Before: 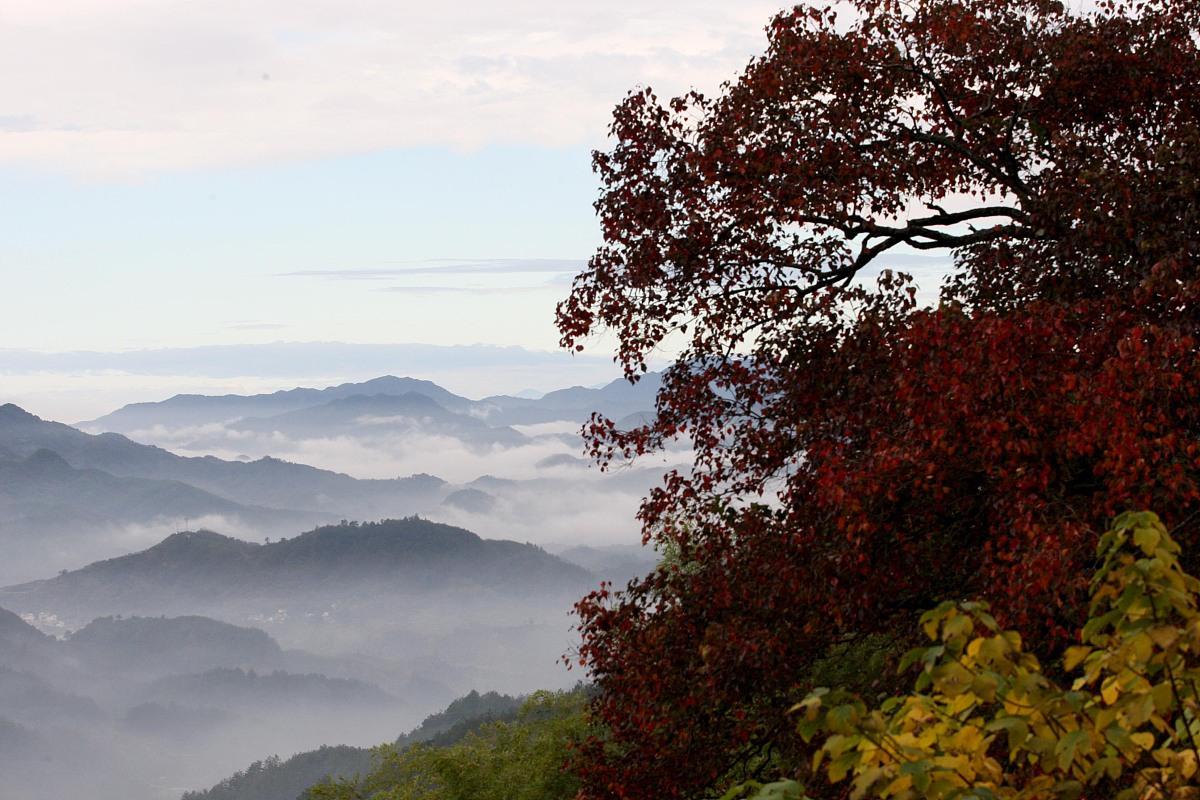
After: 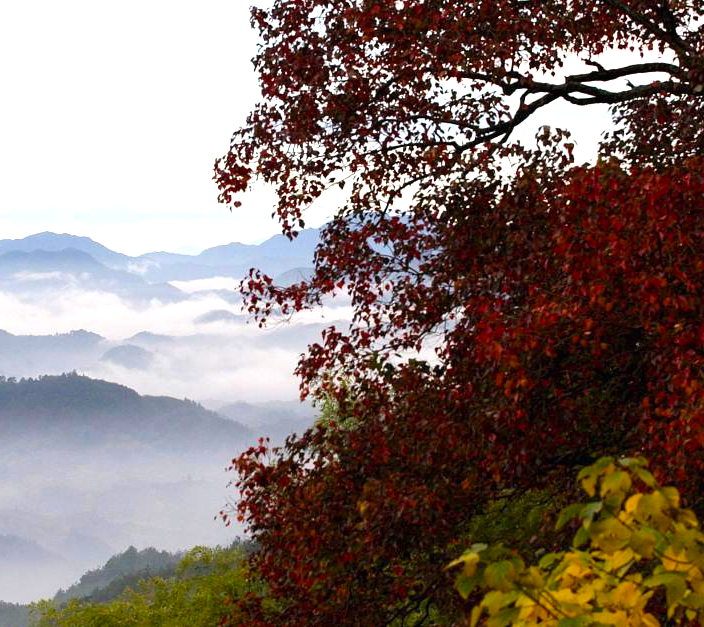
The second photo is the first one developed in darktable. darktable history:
crop and rotate: left 28.524%, top 18.028%, right 12.74%, bottom 3.529%
color balance rgb: perceptual saturation grading › global saturation 25.04%, global vibrance 20%
exposure: black level correction 0, exposure 0.696 EV, compensate highlight preservation false
